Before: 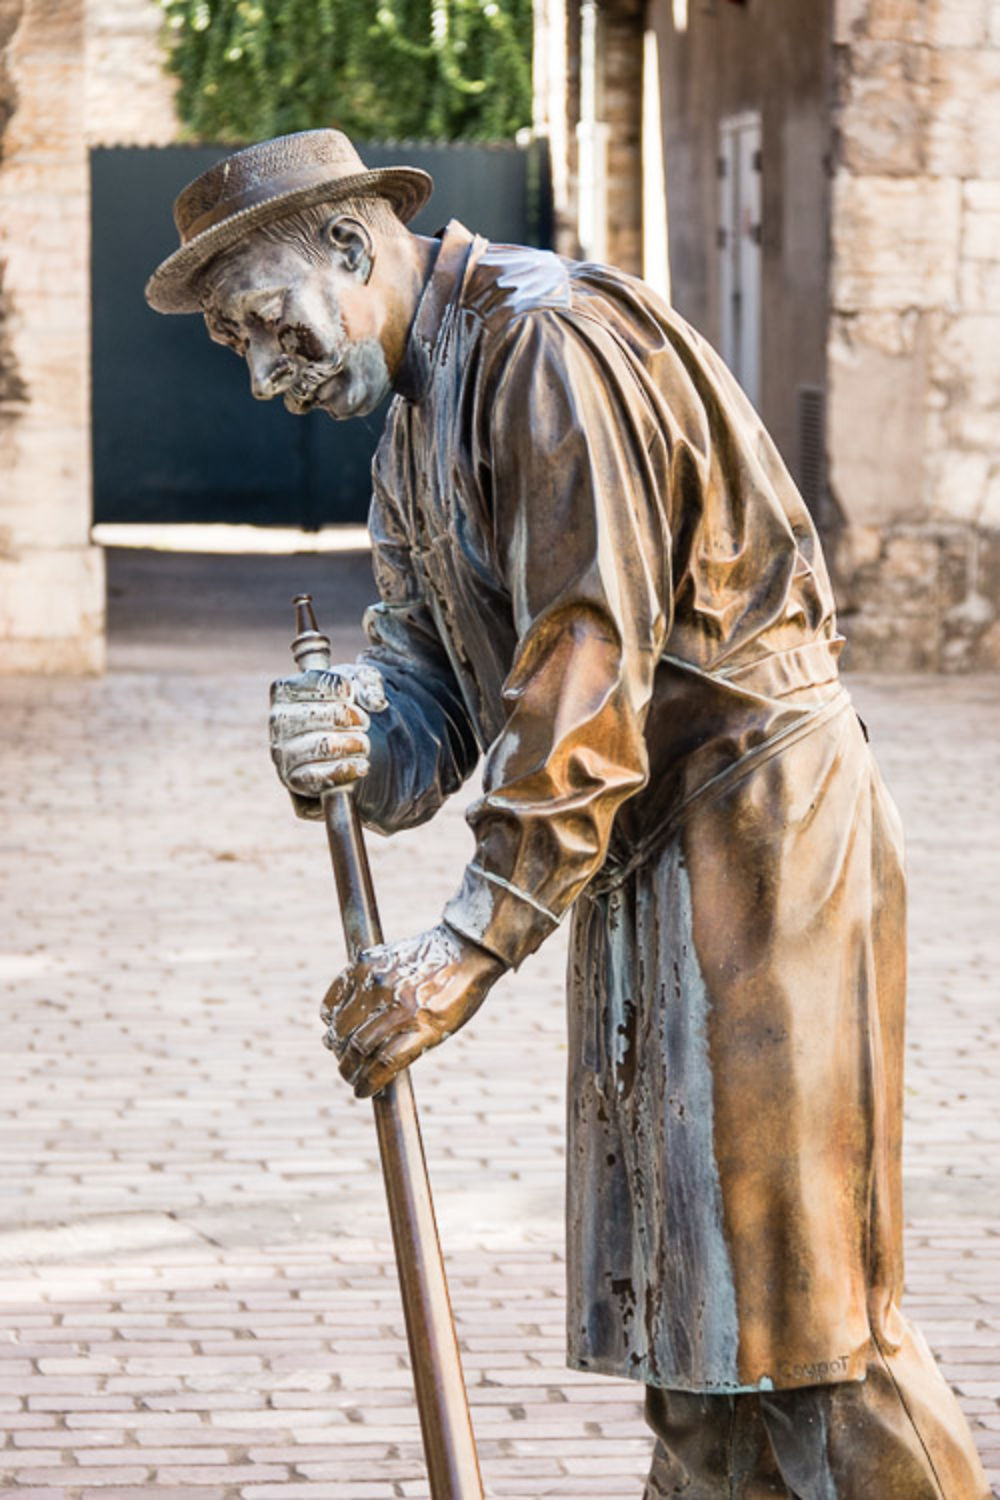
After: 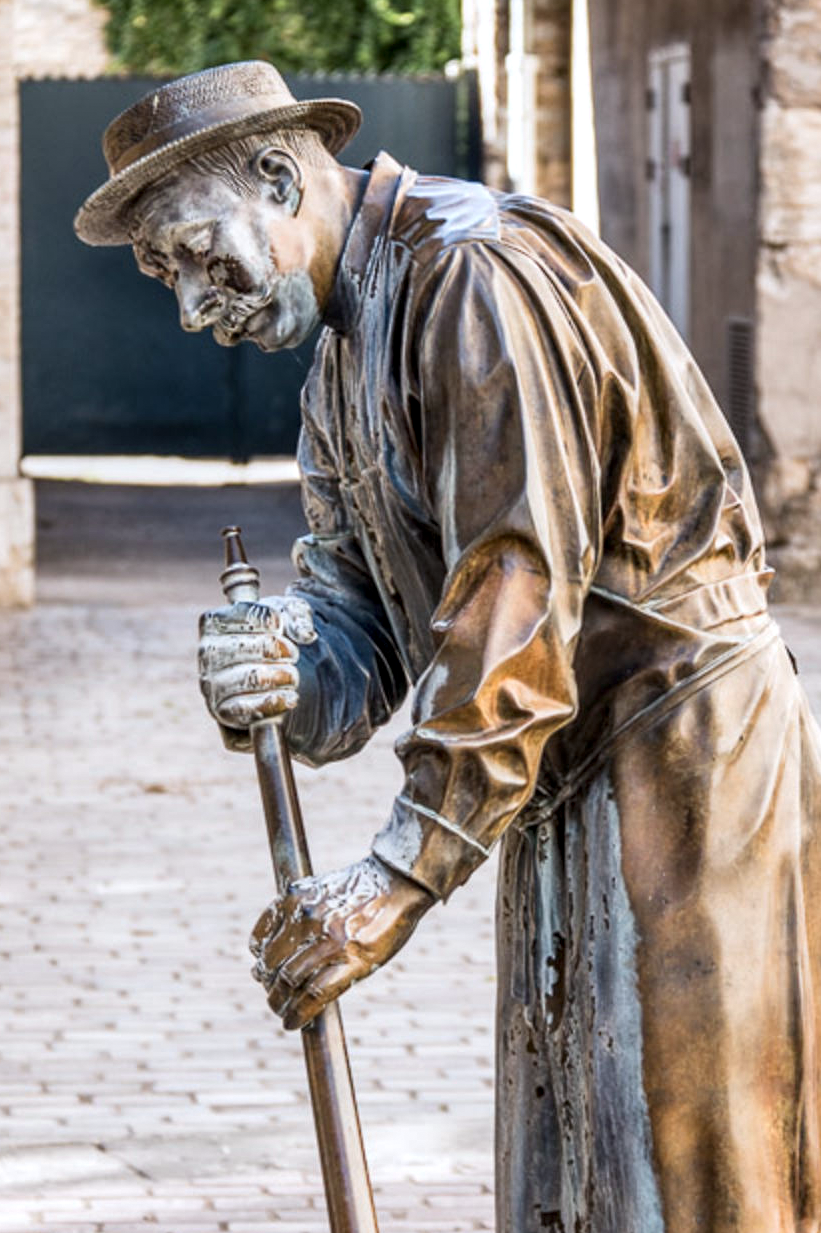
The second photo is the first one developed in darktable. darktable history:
grain: coarseness 0.81 ISO, strength 1.34%, mid-tones bias 0%
crop and rotate: left 7.196%, top 4.574%, right 10.605%, bottom 13.178%
local contrast: detail 130%
white balance: red 0.98, blue 1.034
